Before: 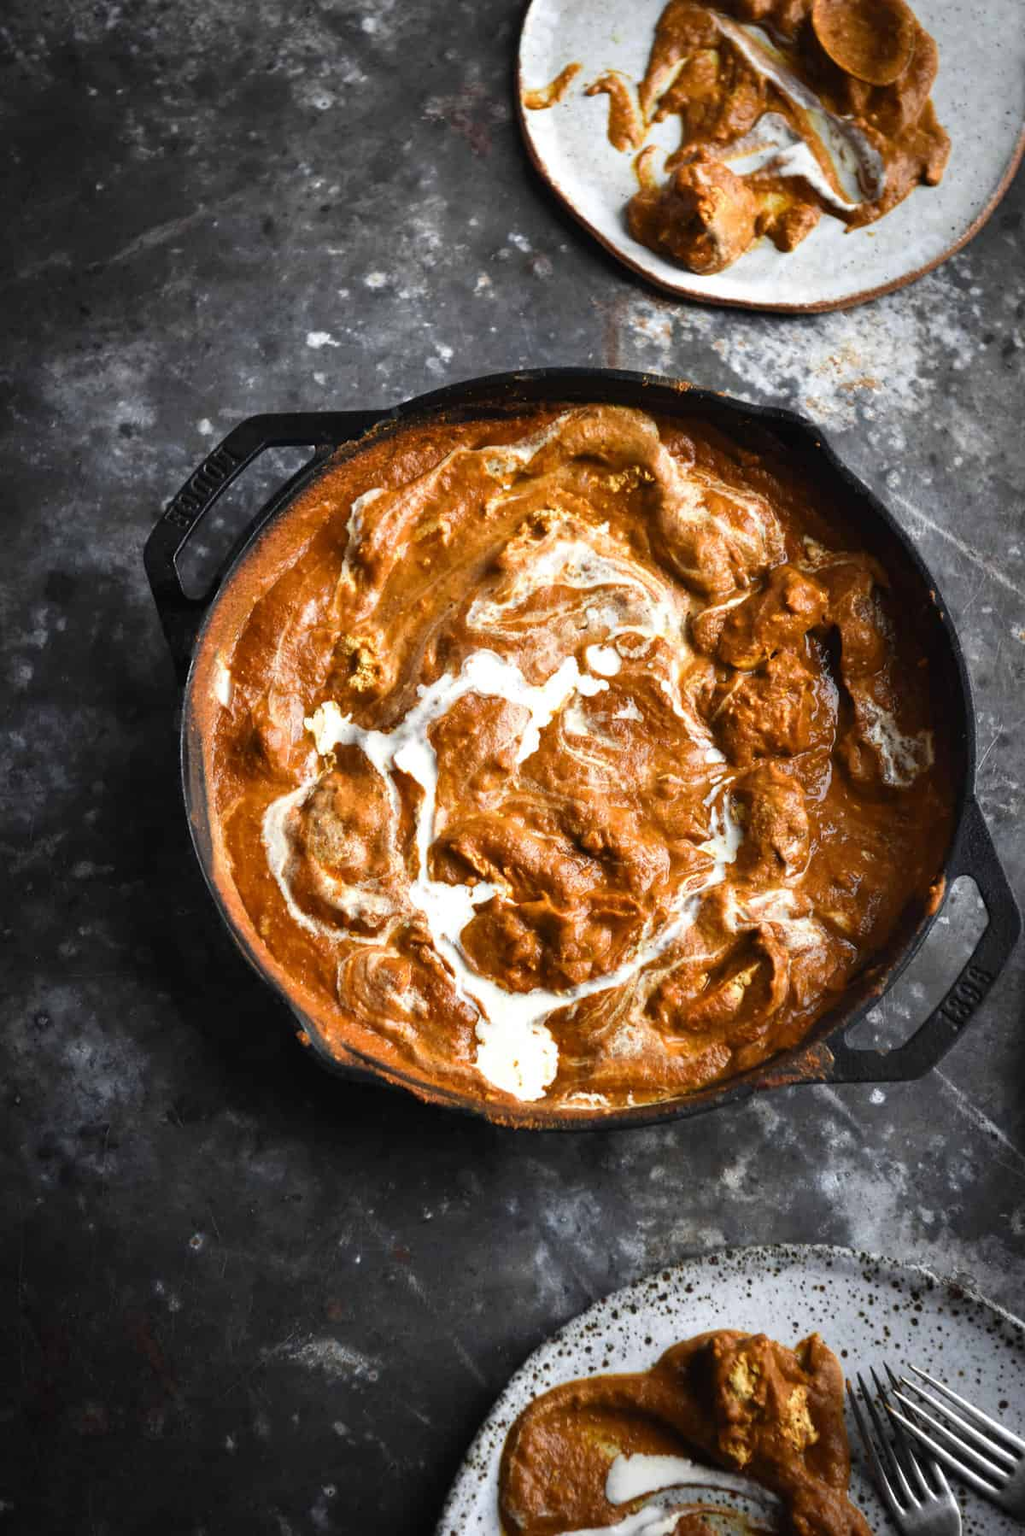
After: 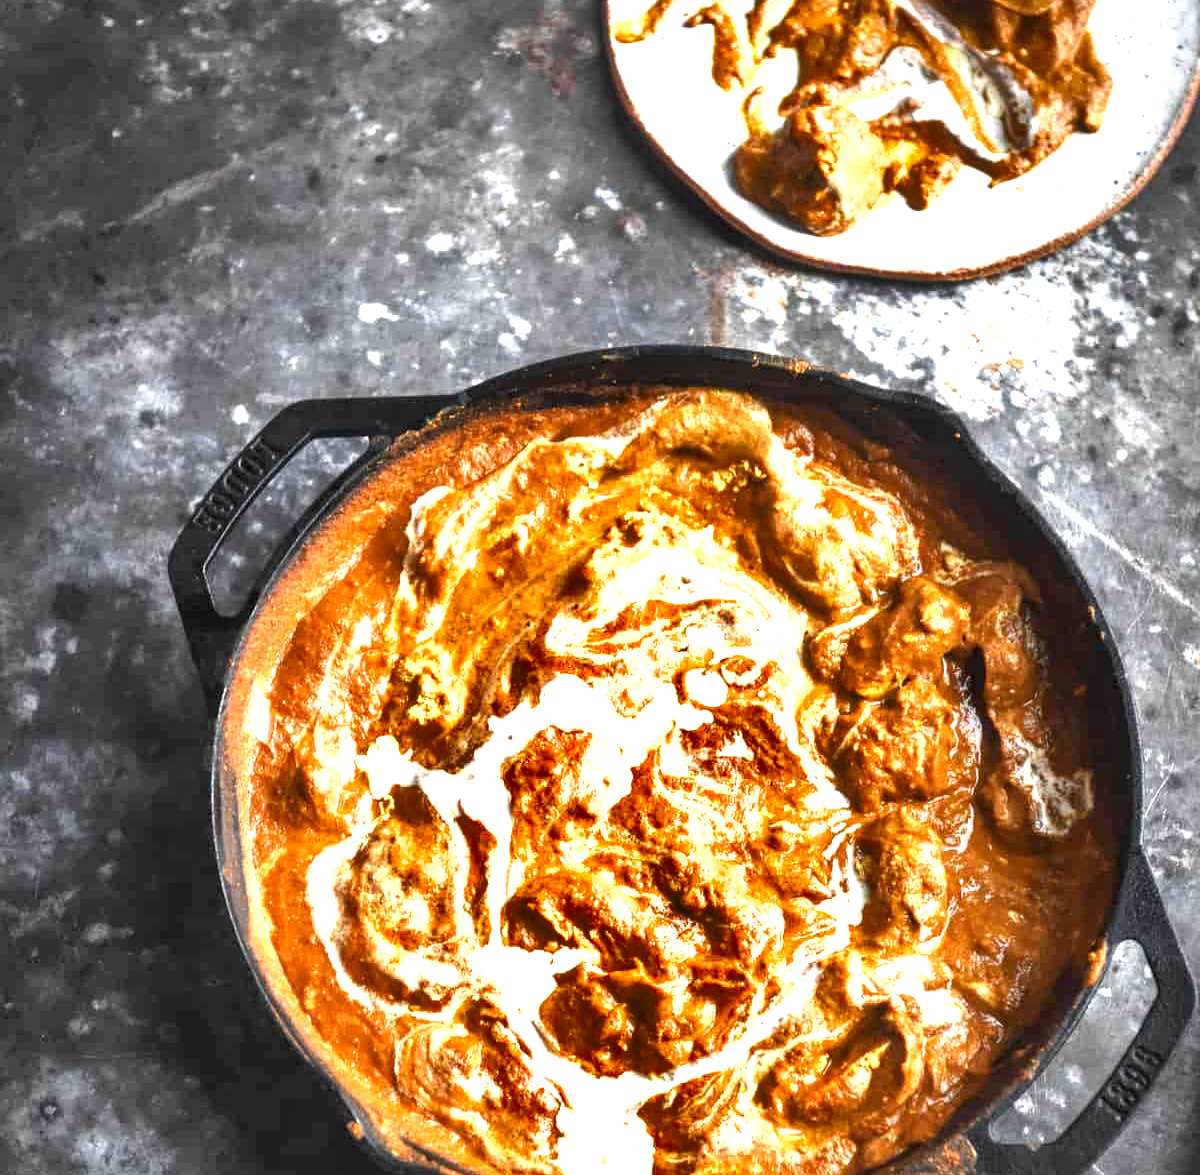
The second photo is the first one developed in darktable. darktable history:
crop and rotate: top 4.801%, bottom 29.829%
local contrast: detail 130%
exposure: black level correction 0, exposure 1.369 EV, compensate highlight preservation false
shadows and highlights: soften with gaussian
